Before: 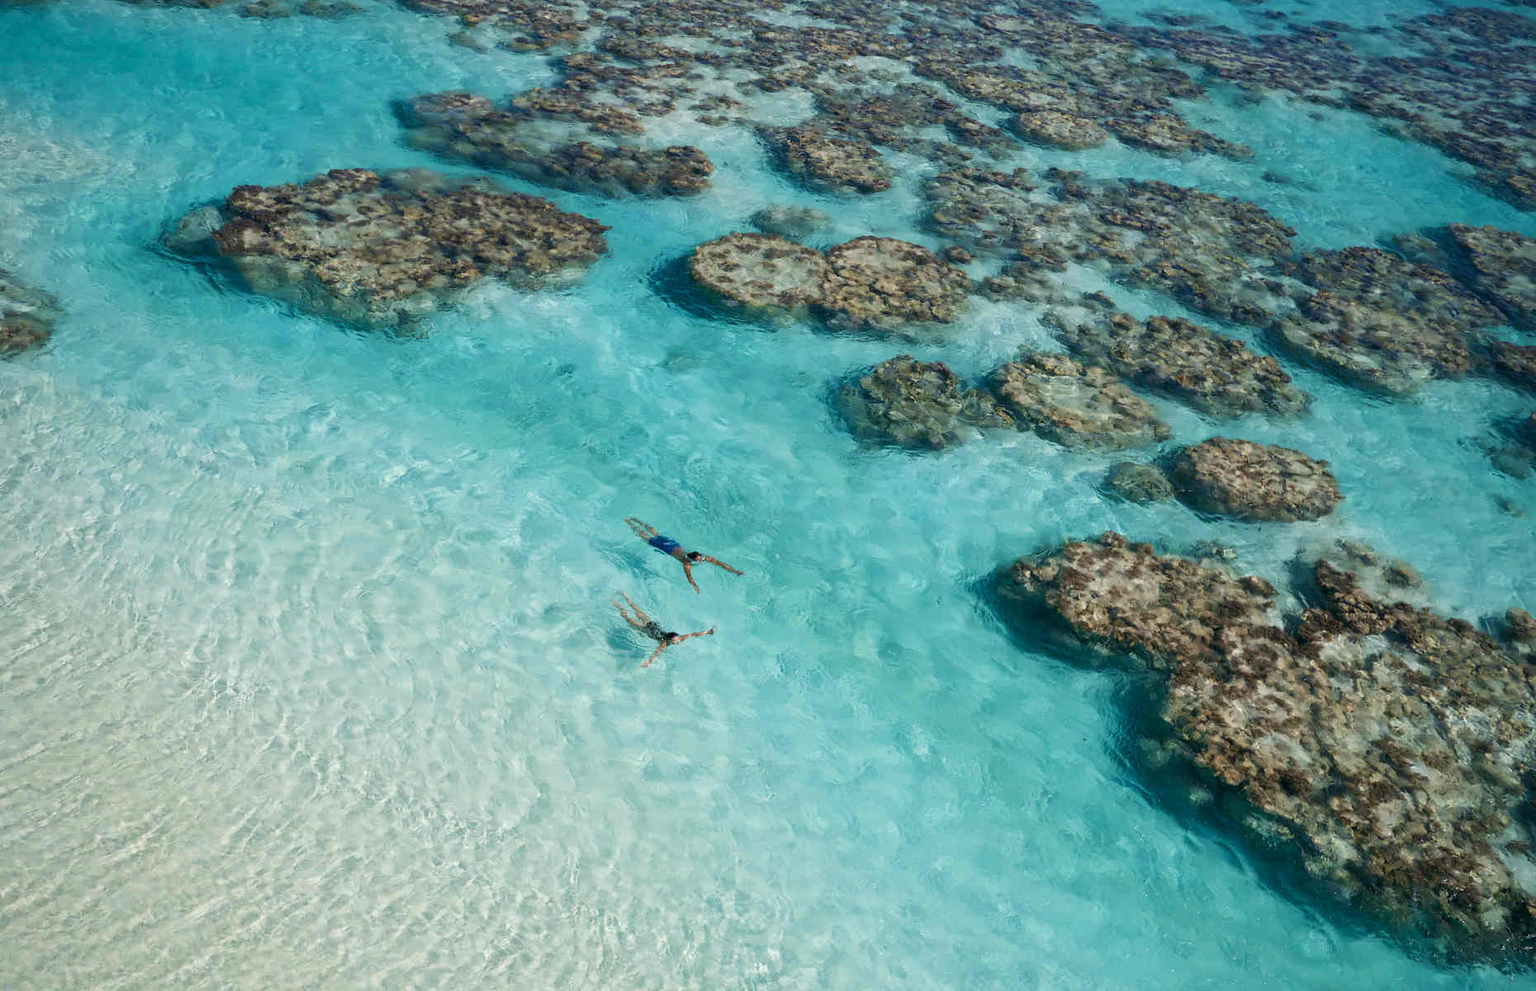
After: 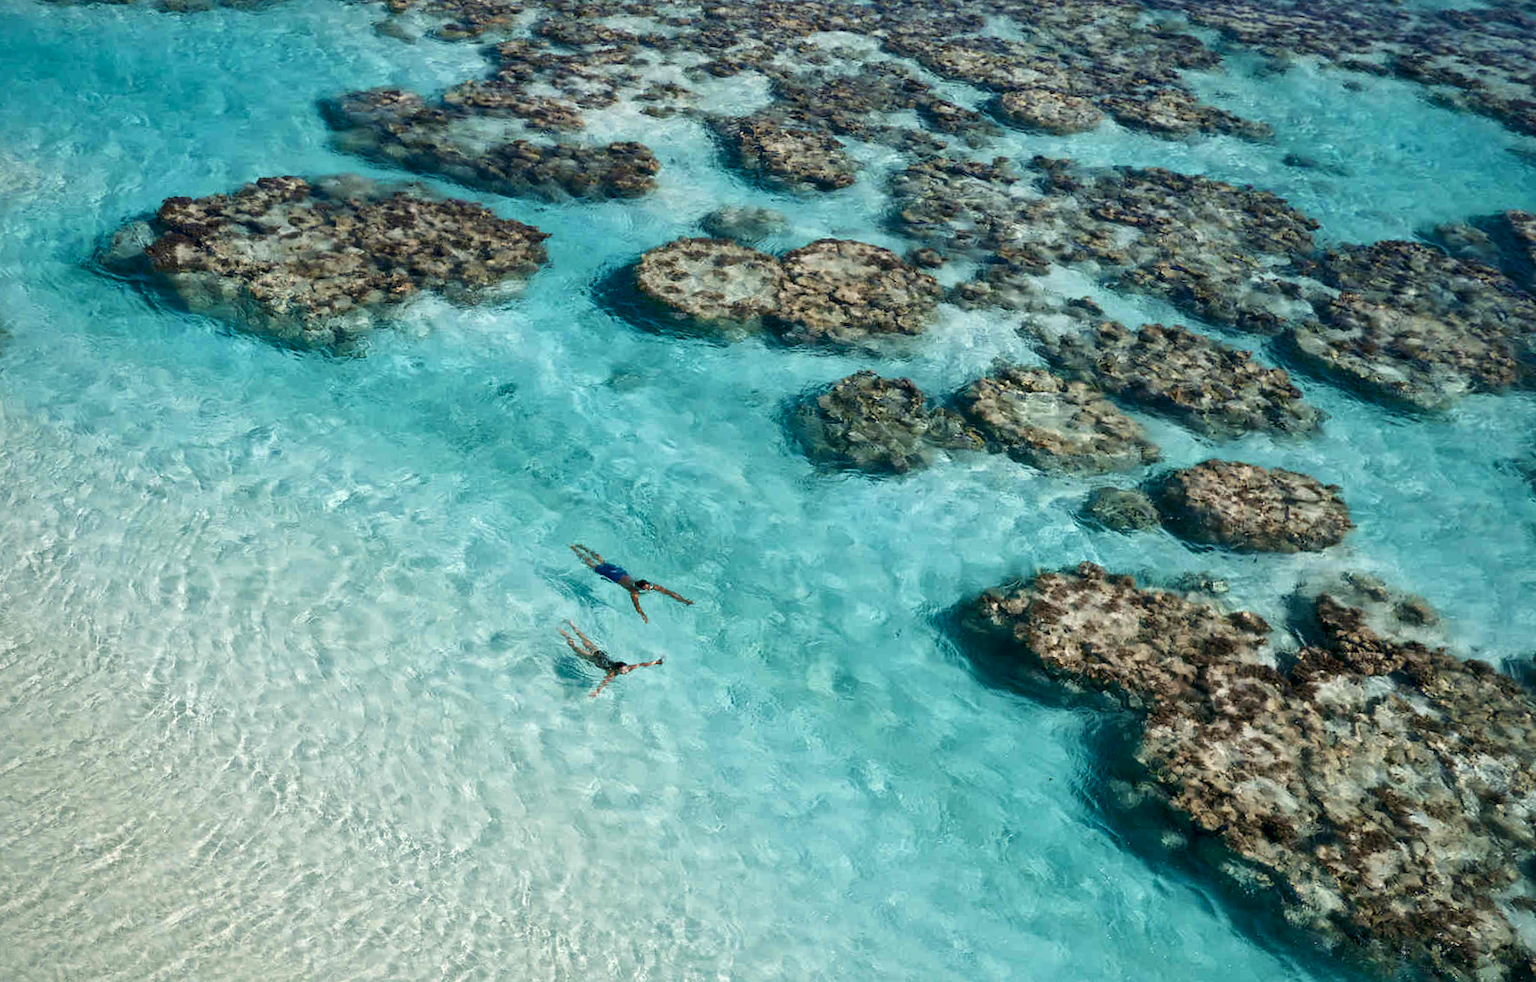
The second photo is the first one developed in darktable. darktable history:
rotate and perspective: rotation 0.062°, lens shift (vertical) 0.115, lens shift (horizontal) -0.133, crop left 0.047, crop right 0.94, crop top 0.061, crop bottom 0.94
local contrast: mode bilateral grid, contrast 25, coarseness 47, detail 151%, midtone range 0.2
